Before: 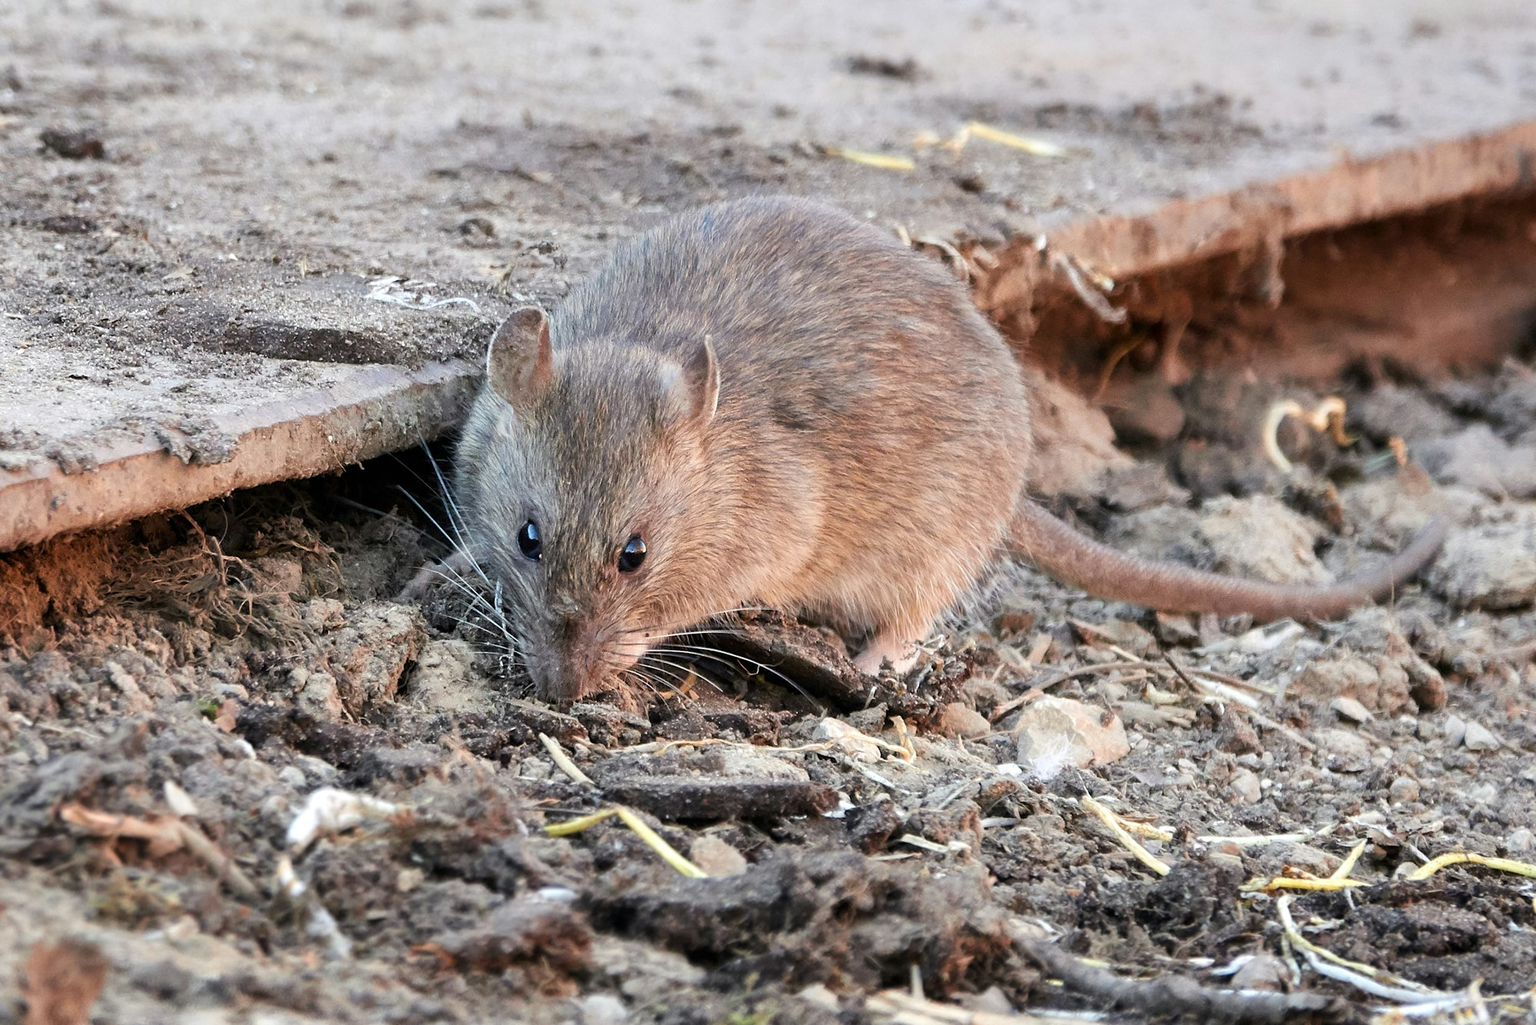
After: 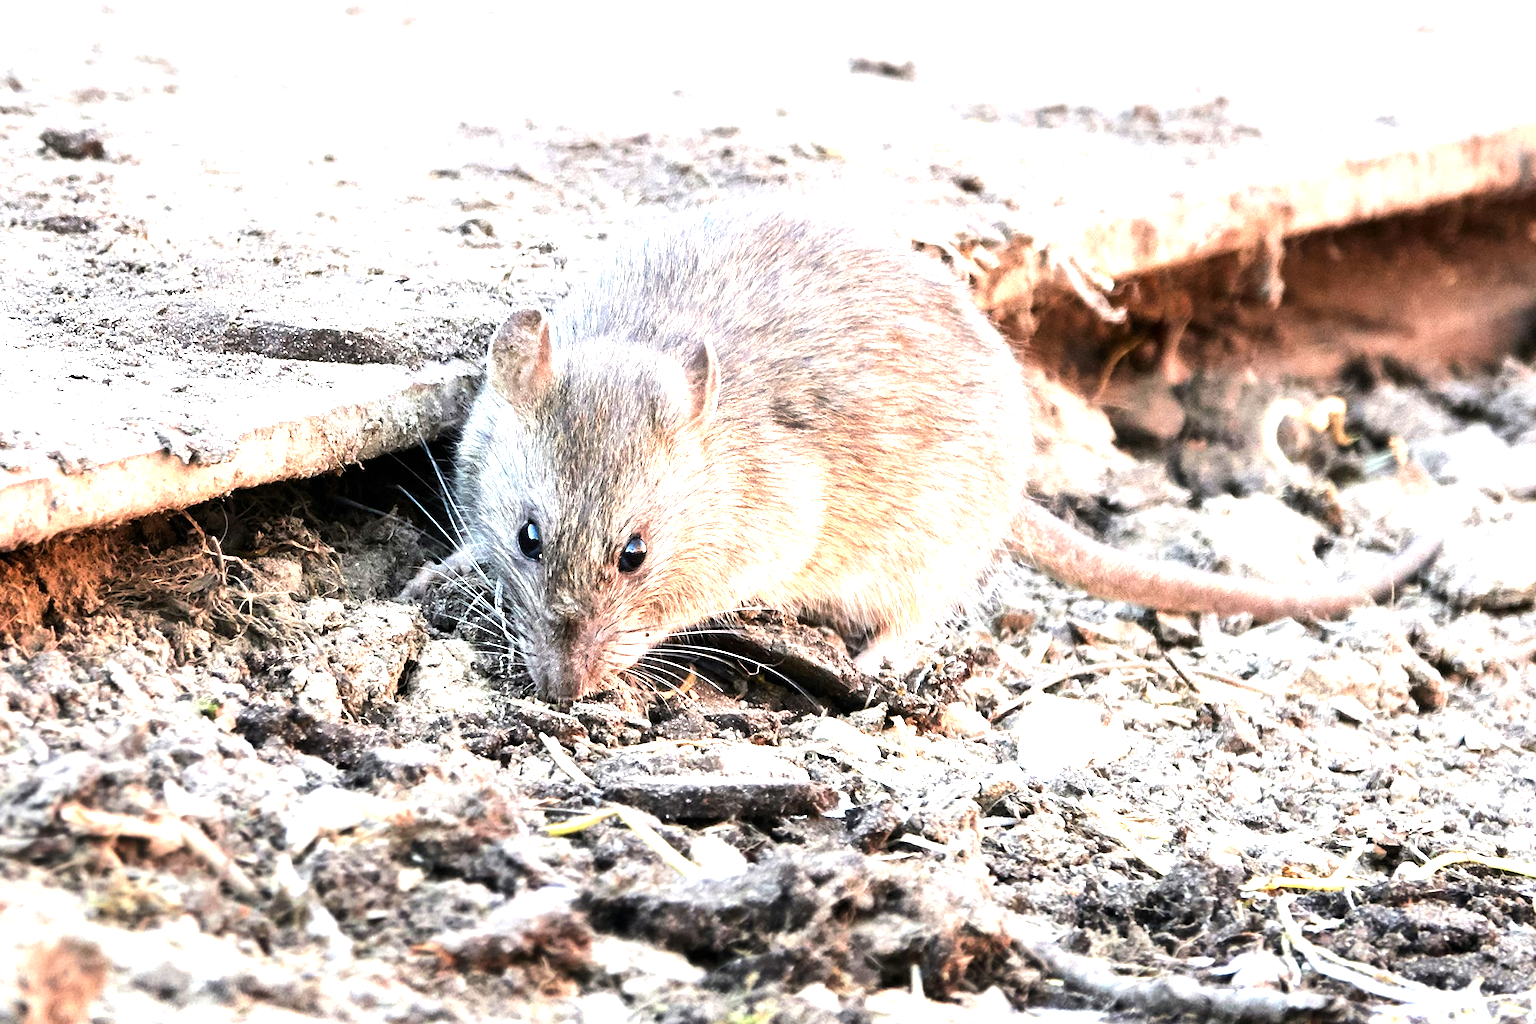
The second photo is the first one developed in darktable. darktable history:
tone equalizer: -8 EV -0.757 EV, -7 EV -0.738 EV, -6 EV -0.628 EV, -5 EV -0.382 EV, -3 EV 0.403 EV, -2 EV 0.6 EV, -1 EV 0.688 EV, +0 EV 0.72 EV, edges refinement/feathering 500, mask exposure compensation -1.57 EV, preserve details no
exposure: exposure 1 EV, compensate exposure bias true, compensate highlight preservation false
